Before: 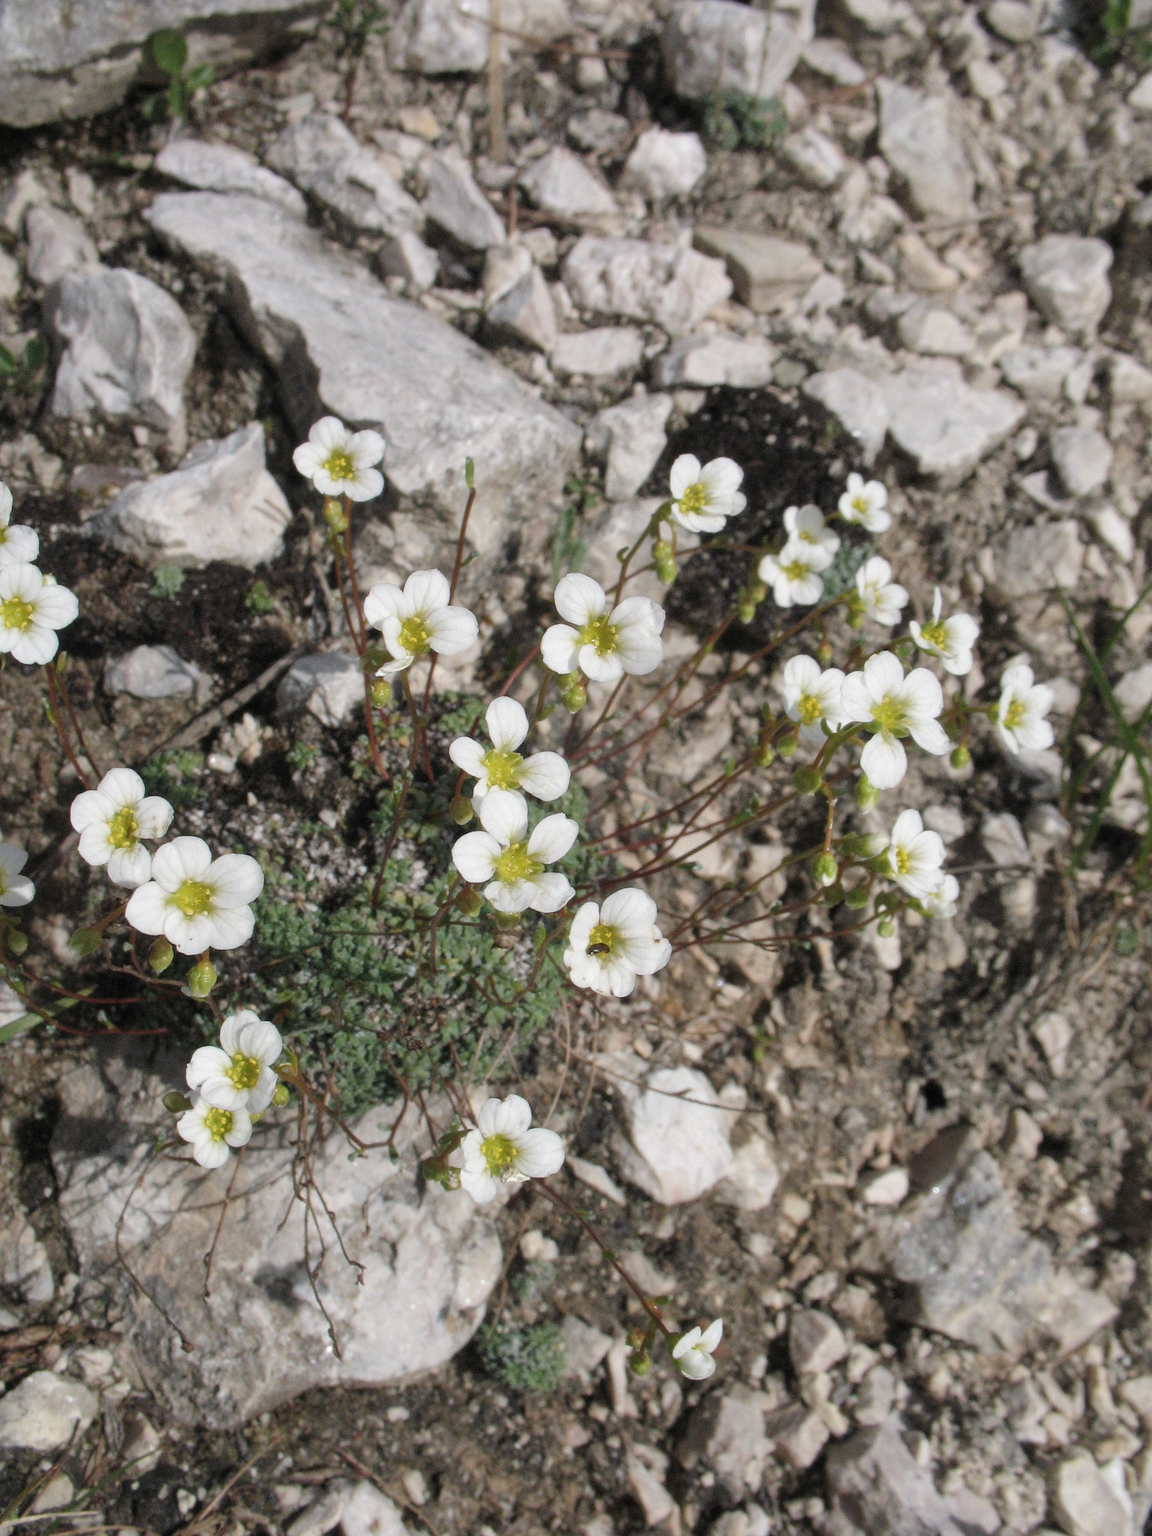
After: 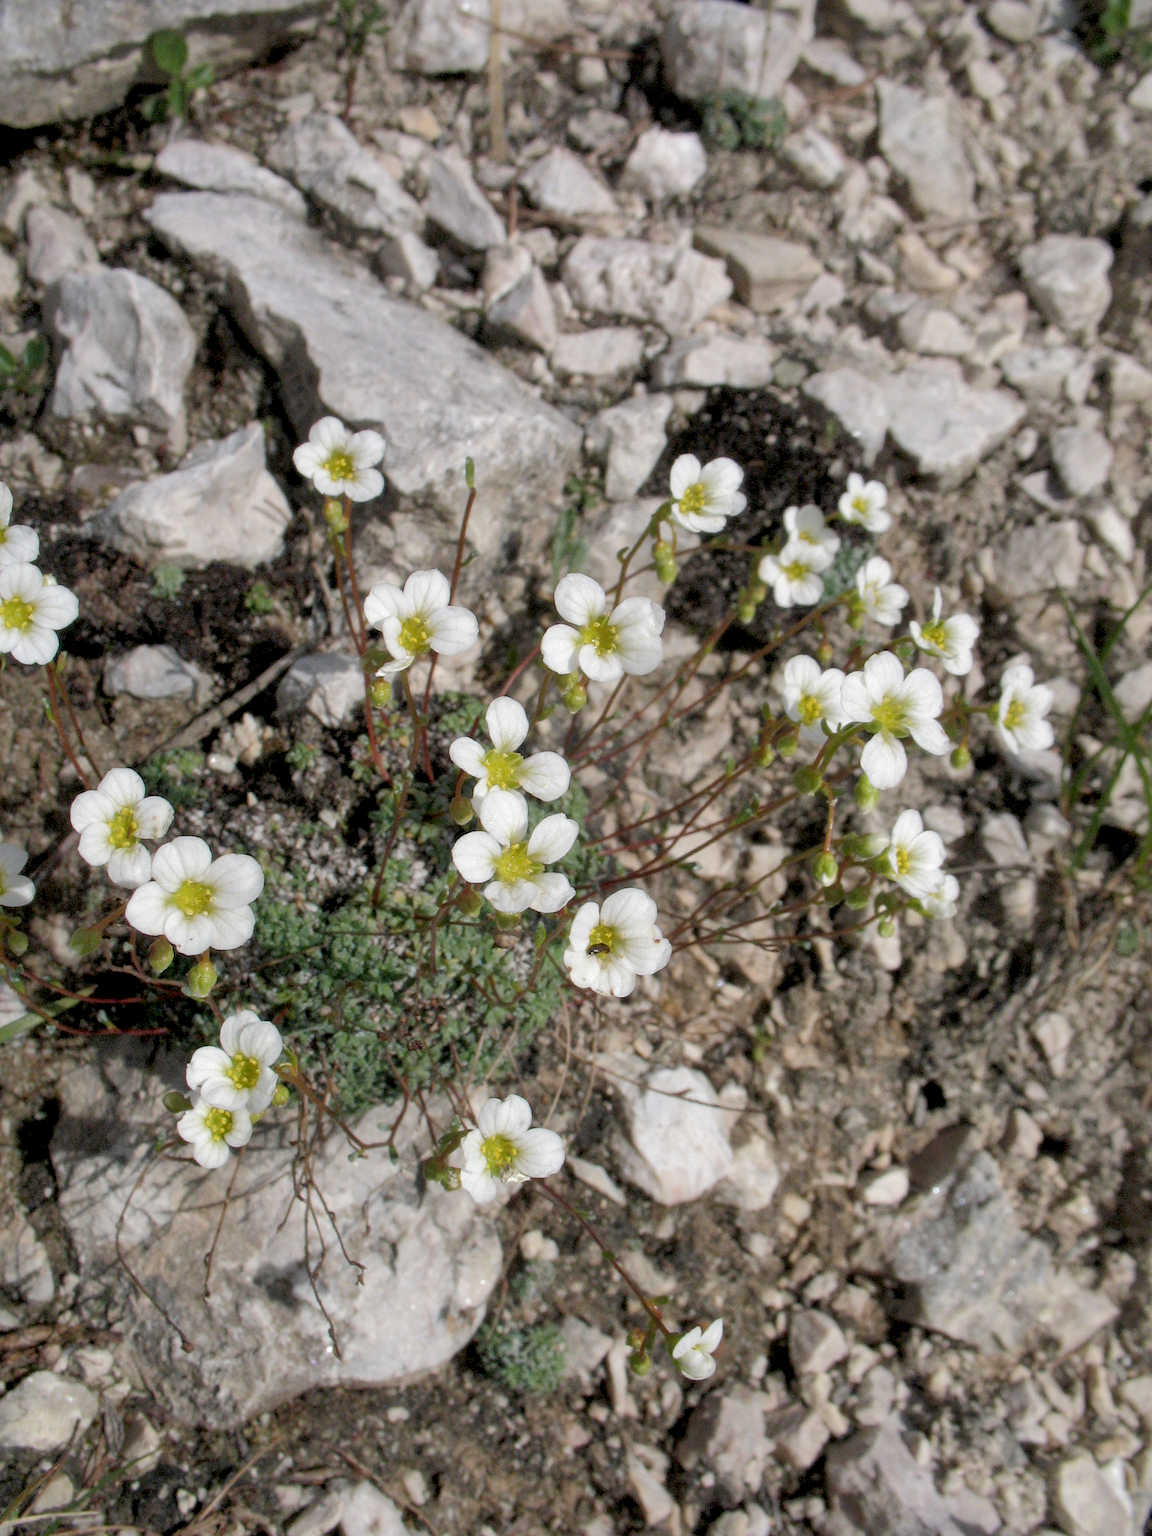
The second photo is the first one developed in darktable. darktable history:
shadows and highlights: highlights color adjustment 40.26%
exposure: black level correction 0.009, exposure 0.111 EV, compensate highlight preservation false
